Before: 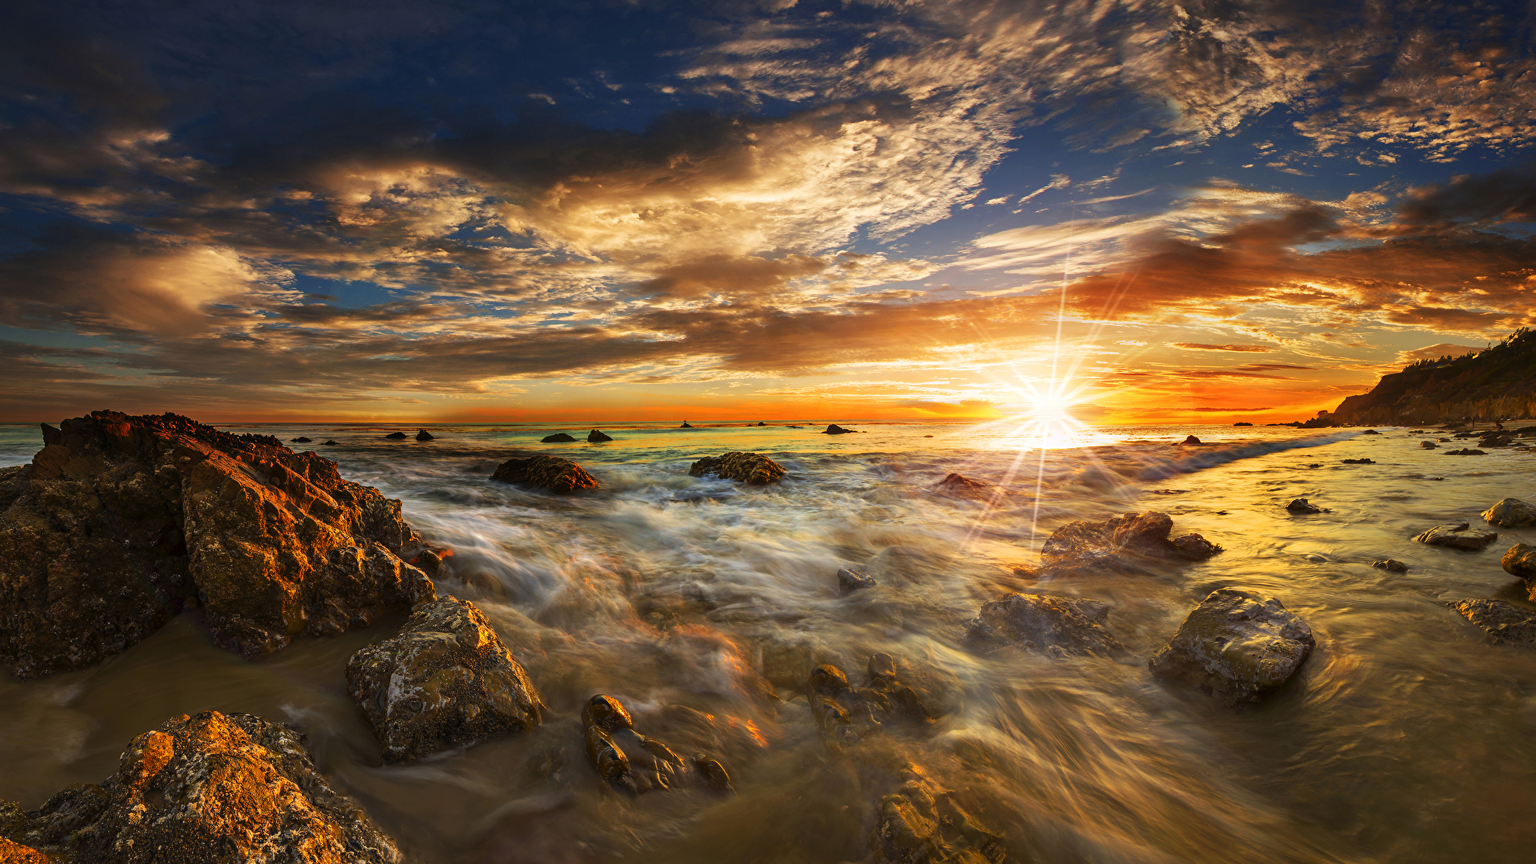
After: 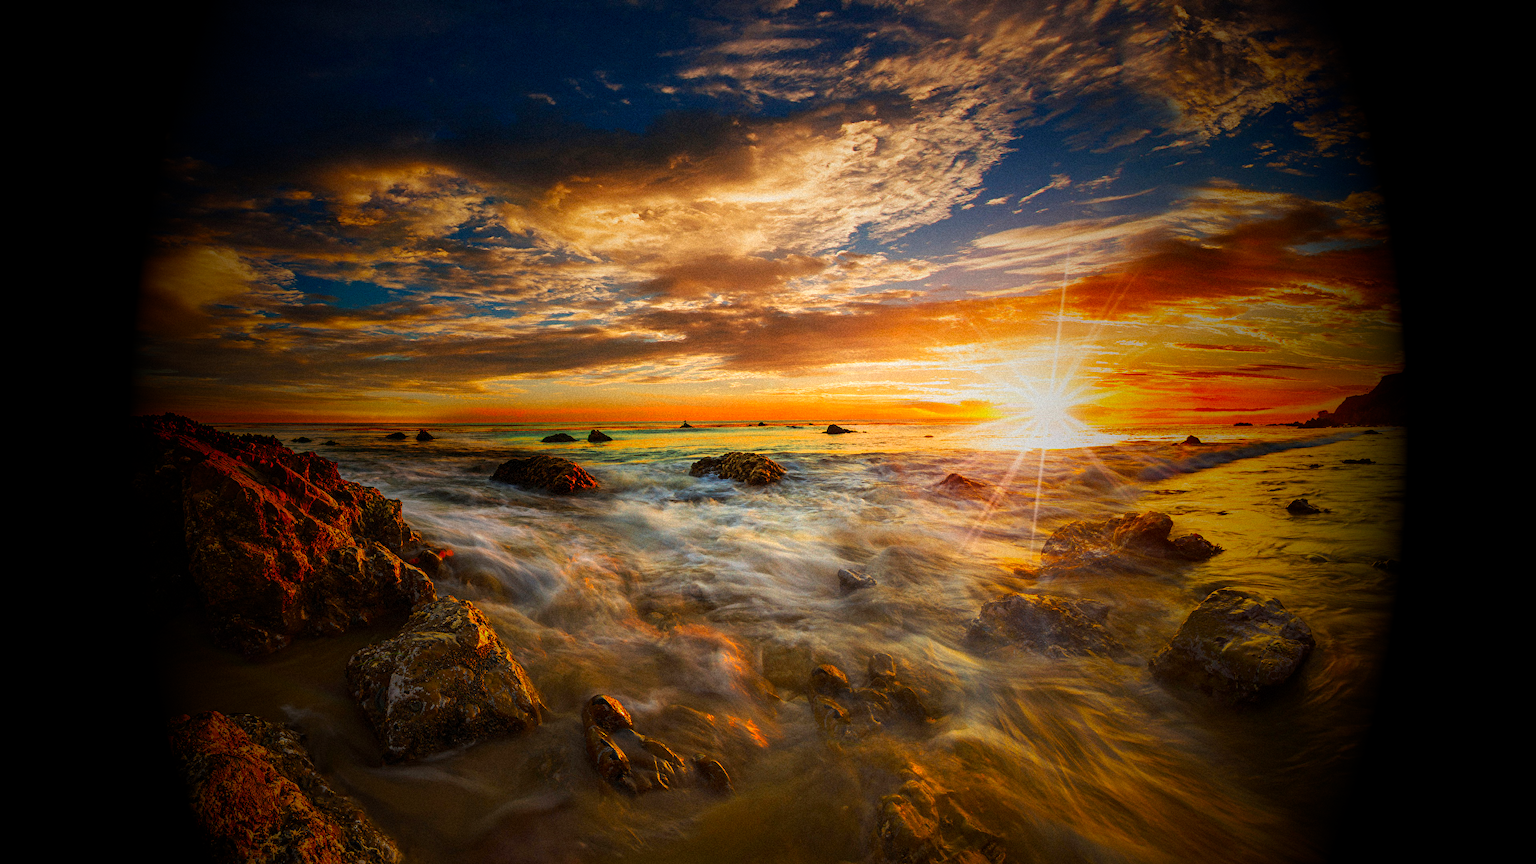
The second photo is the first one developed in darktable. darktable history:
vignetting: fall-off start 15.9%, fall-off radius 100%, brightness -1, saturation 0.5, width/height ratio 0.719
grain: mid-tones bias 0%
